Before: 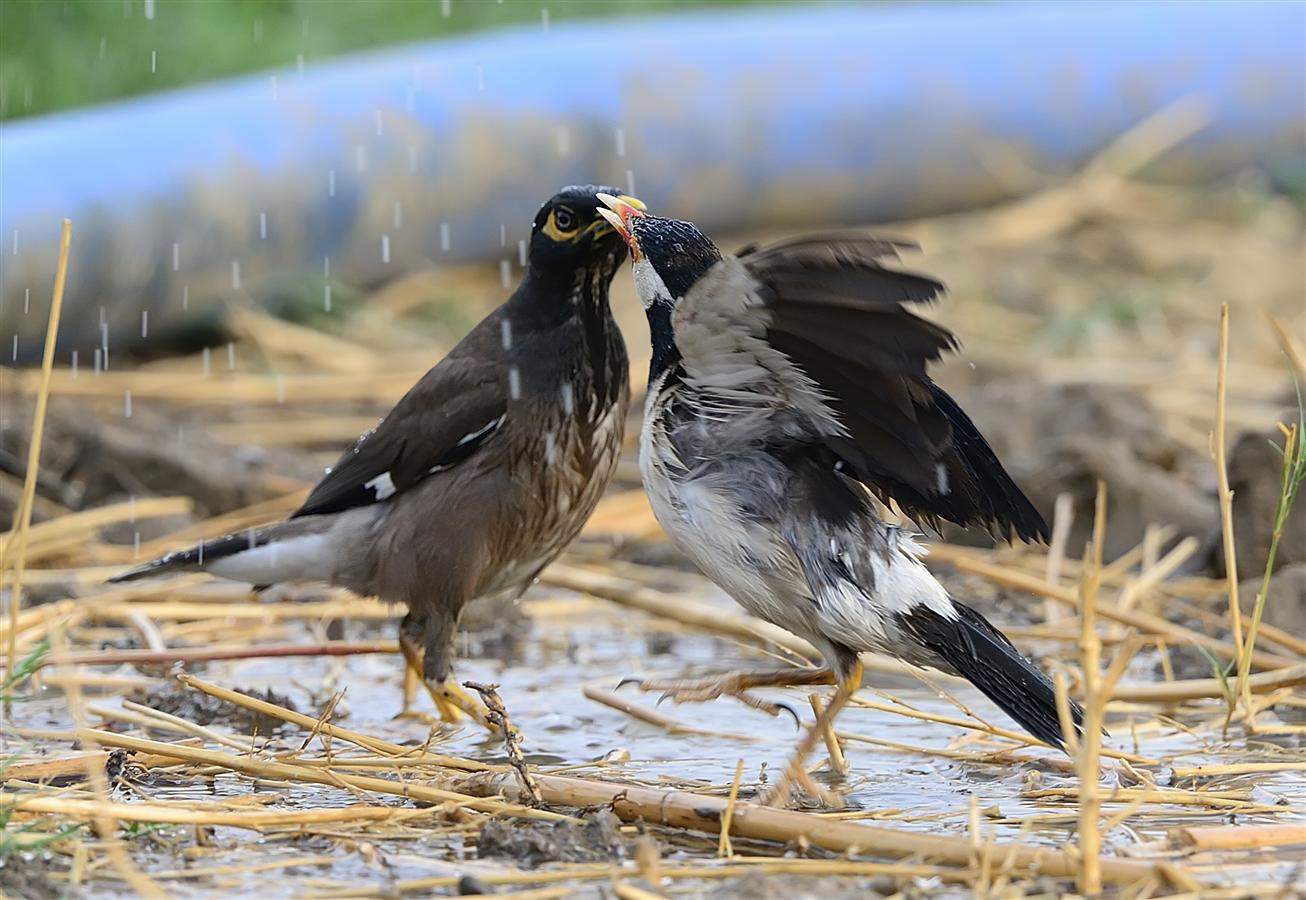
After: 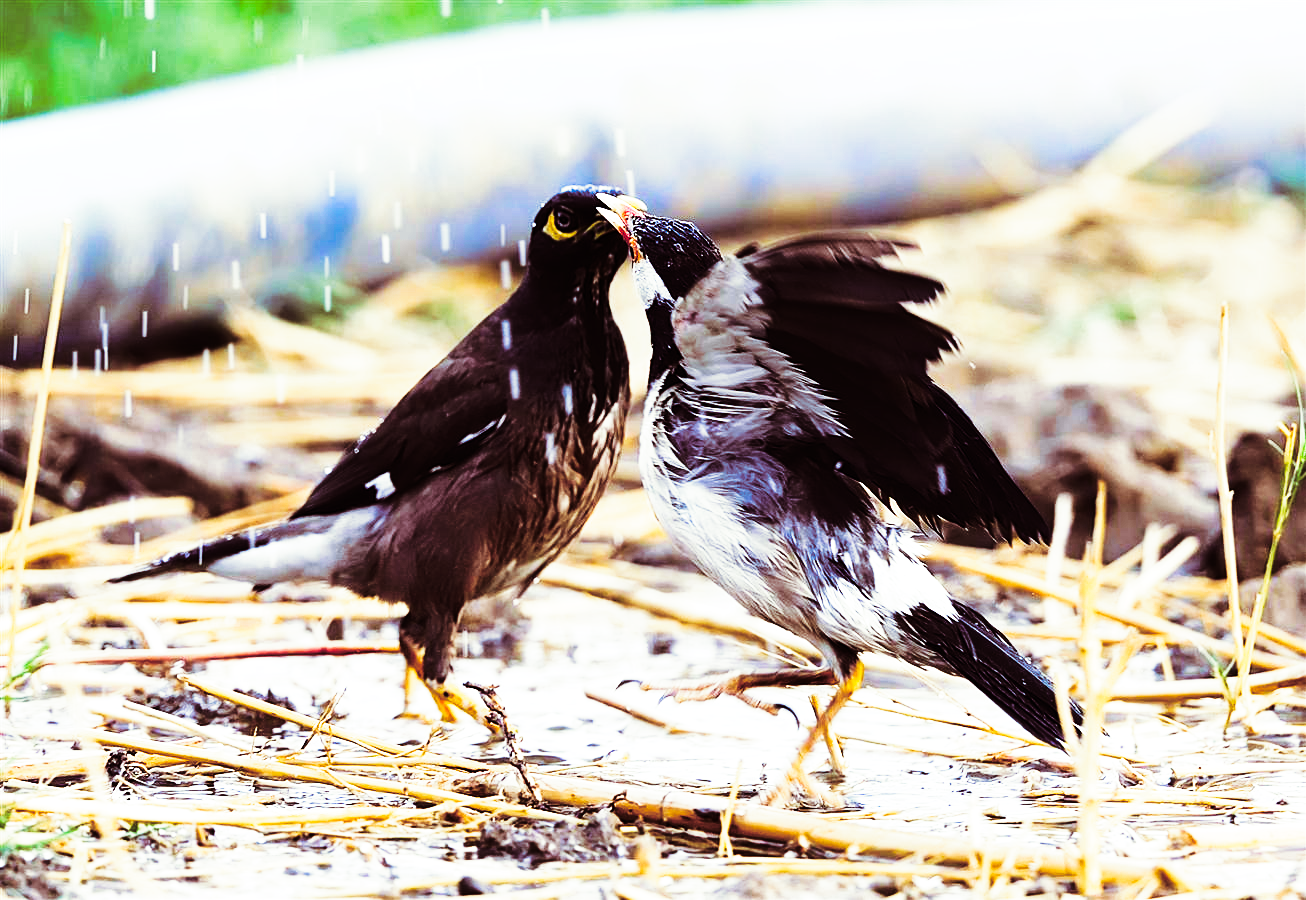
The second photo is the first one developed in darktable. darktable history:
tone curve: curves: ch0 [(0, 0) (0.003, 0.004) (0.011, 0.006) (0.025, 0.008) (0.044, 0.012) (0.069, 0.017) (0.1, 0.021) (0.136, 0.029) (0.177, 0.043) (0.224, 0.062) (0.277, 0.108) (0.335, 0.166) (0.399, 0.301) (0.468, 0.467) (0.543, 0.64) (0.623, 0.803) (0.709, 0.908) (0.801, 0.969) (0.898, 0.988) (1, 1)], preserve colors none
split-toning: on, module defaults
color balance rgb: perceptual saturation grading › global saturation 25%, perceptual saturation grading › highlights -50%, perceptual saturation grading › shadows 30%, perceptual brilliance grading › global brilliance 12%, global vibrance 20%
color calibration: illuminant as shot in camera, x 0.358, y 0.373, temperature 4628.91 K
